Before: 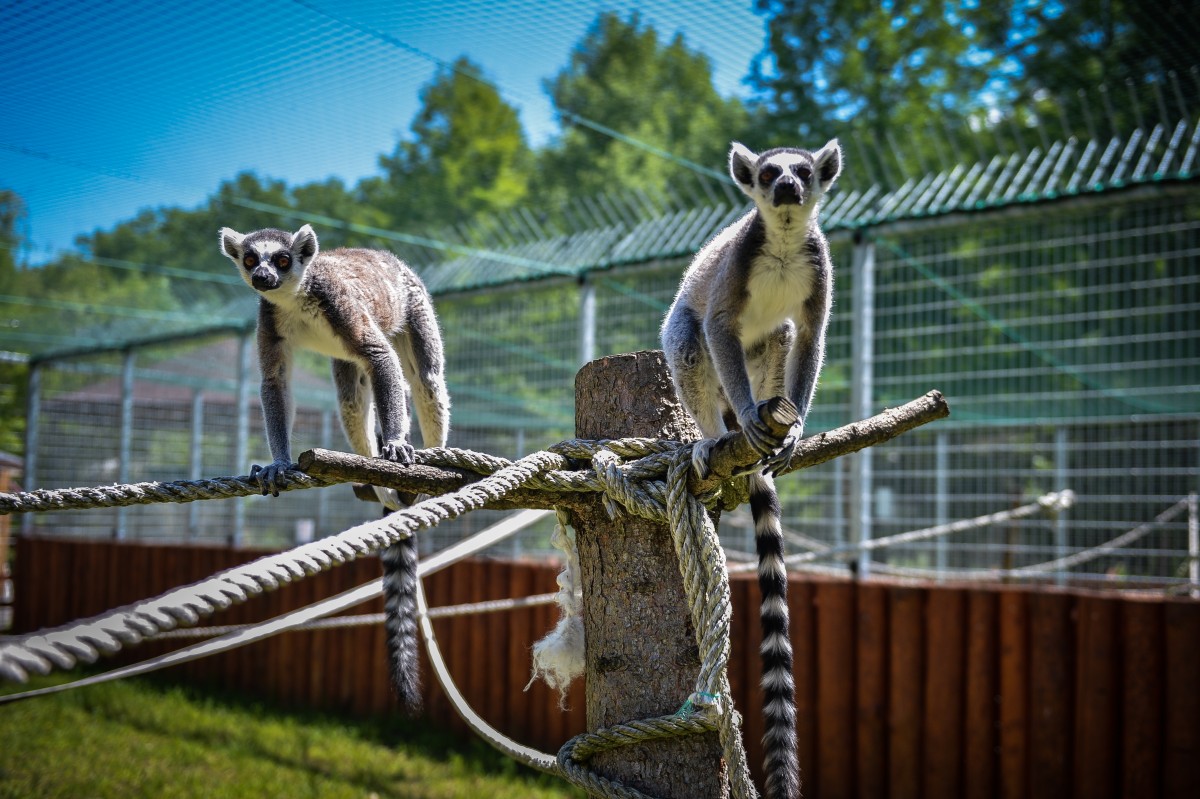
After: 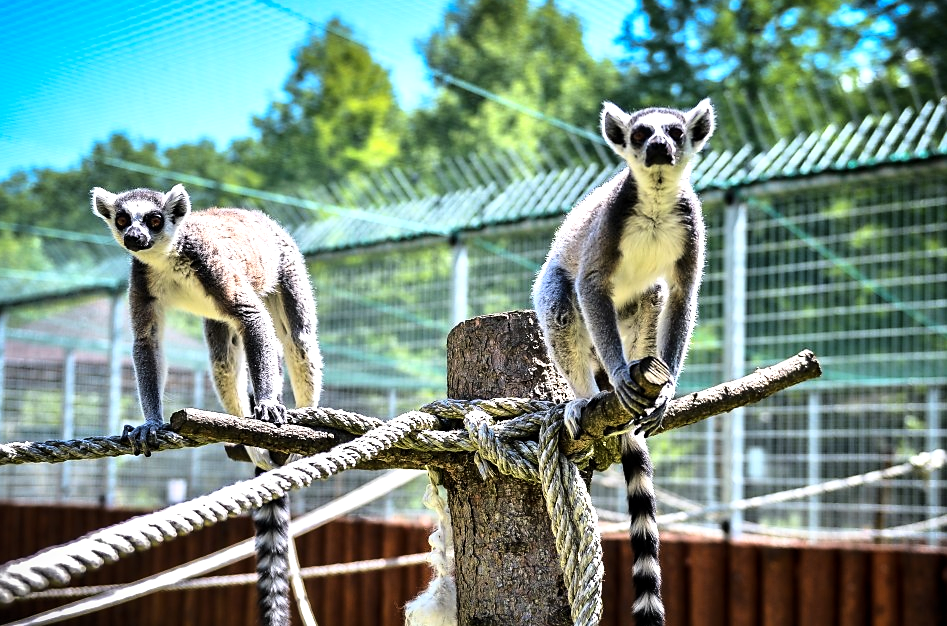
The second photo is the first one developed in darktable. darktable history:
crop and rotate: left 10.703%, top 5.078%, right 10.306%, bottom 16.517%
levels: levels [0.016, 0.492, 0.969]
local contrast: mode bilateral grid, contrast 19, coarseness 50, detail 119%, midtone range 0.2
base curve: curves: ch0 [(0, 0) (0.026, 0.03) (0.109, 0.232) (0.351, 0.748) (0.669, 0.968) (1, 1)], preserve colors average RGB
sharpen: radius 1.536, amount 0.376, threshold 1.606
tone equalizer: edges refinement/feathering 500, mask exposure compensation -1.57 EV, preserve details no
